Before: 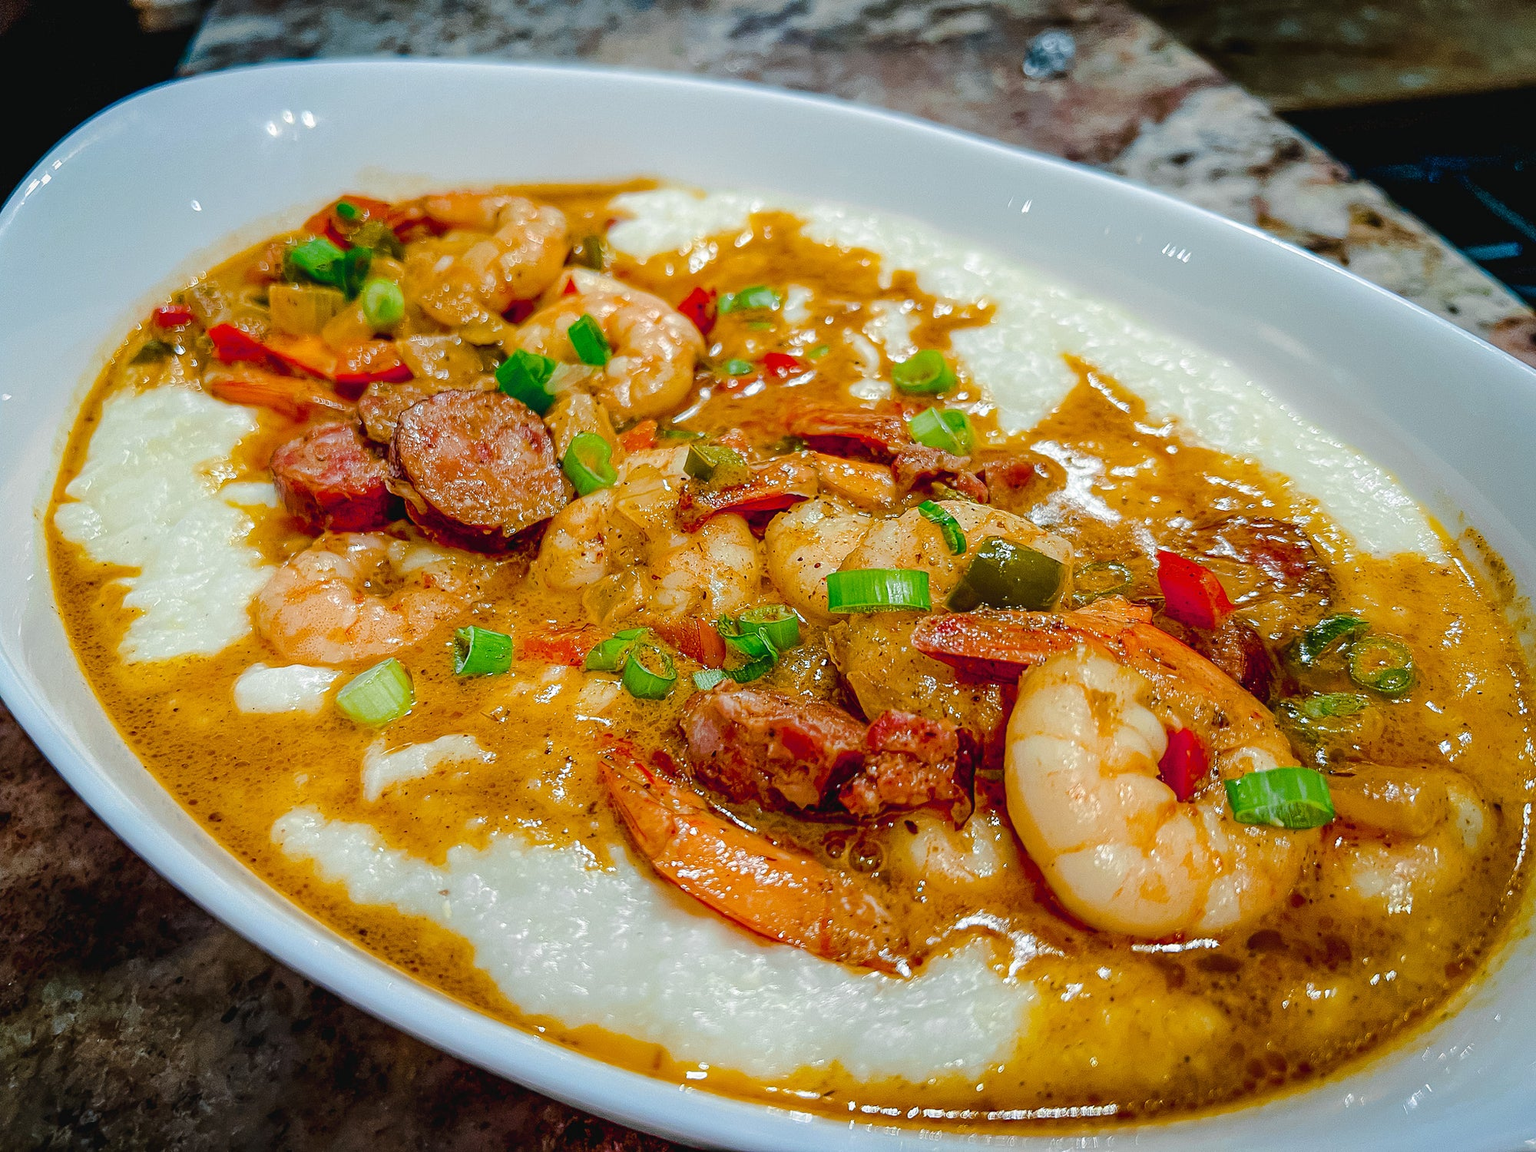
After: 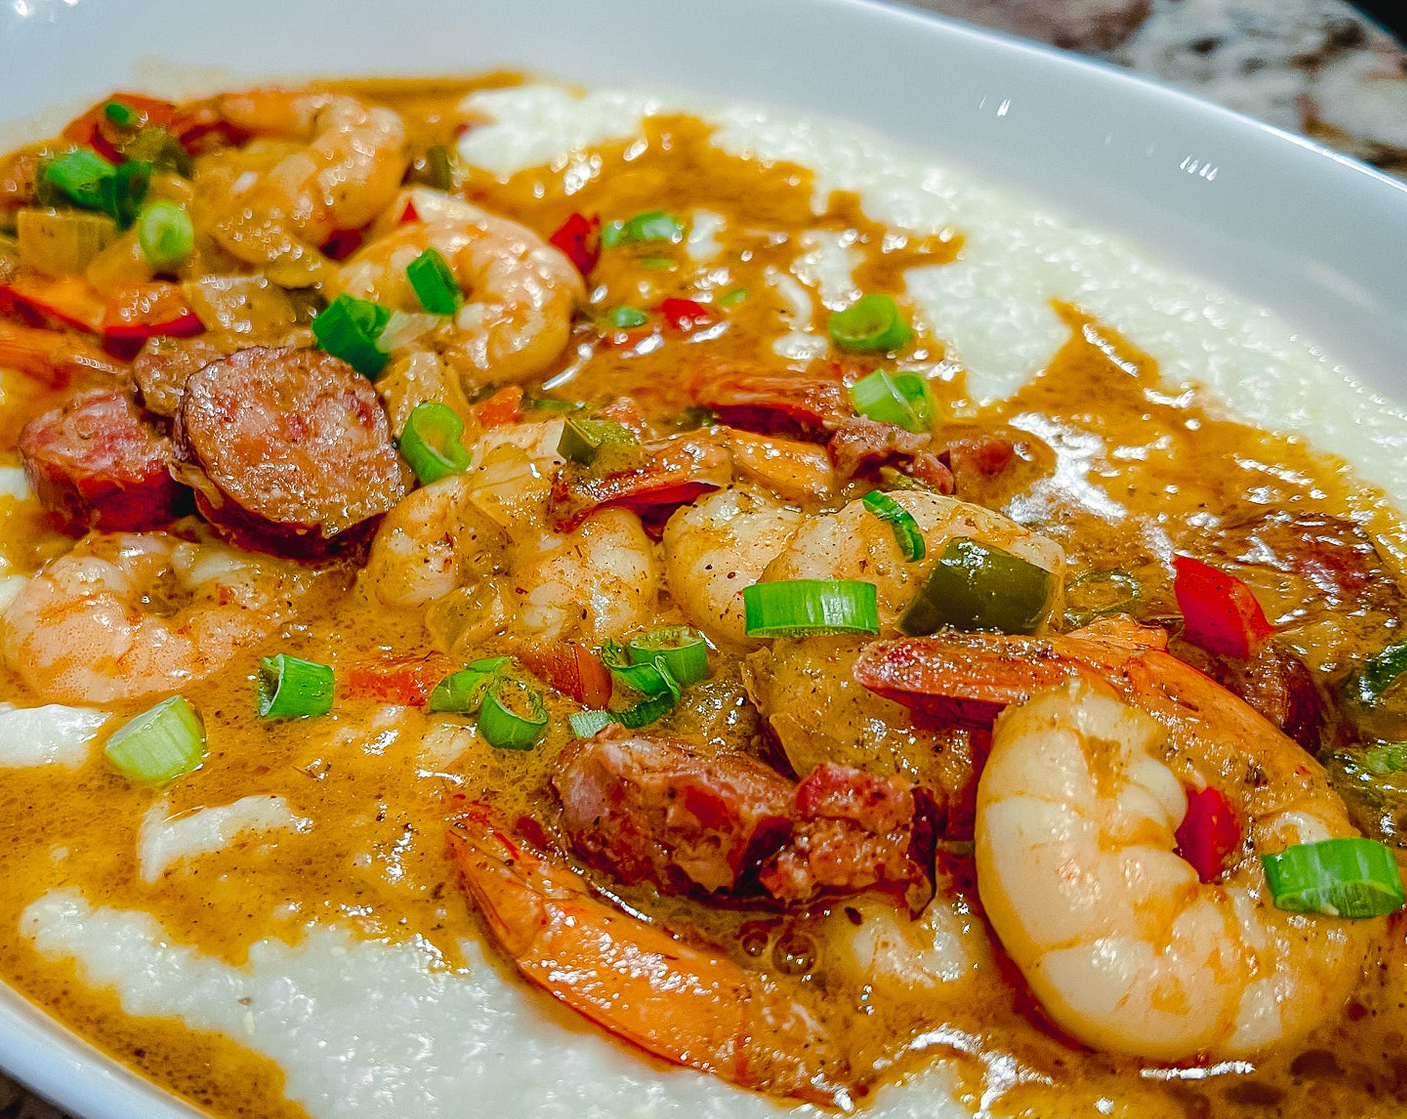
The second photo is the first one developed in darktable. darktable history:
crop and rotate: left 16.652%, top 10.793%, right 12.977%, bottom 14.594%
